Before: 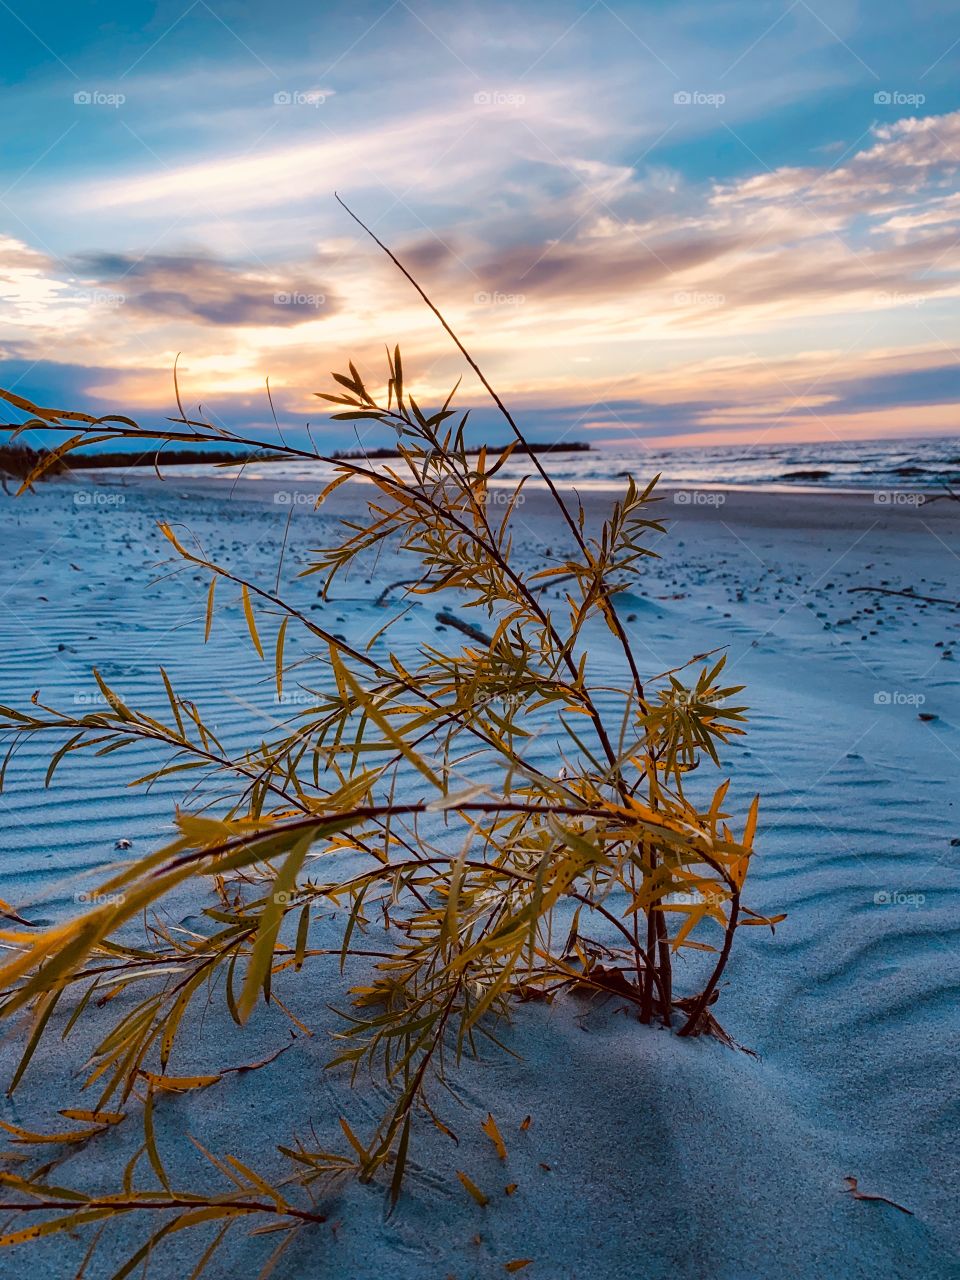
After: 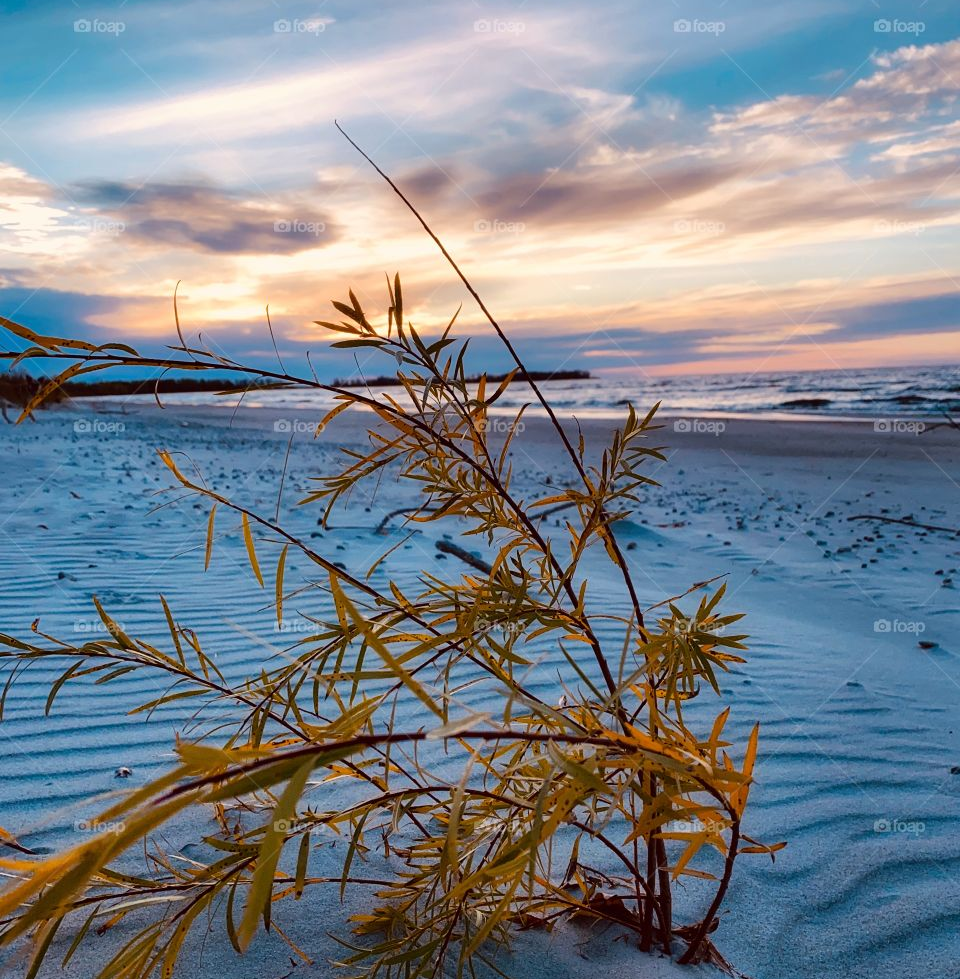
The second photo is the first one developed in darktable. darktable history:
crop: top 5.669%, bottom 17.832%
